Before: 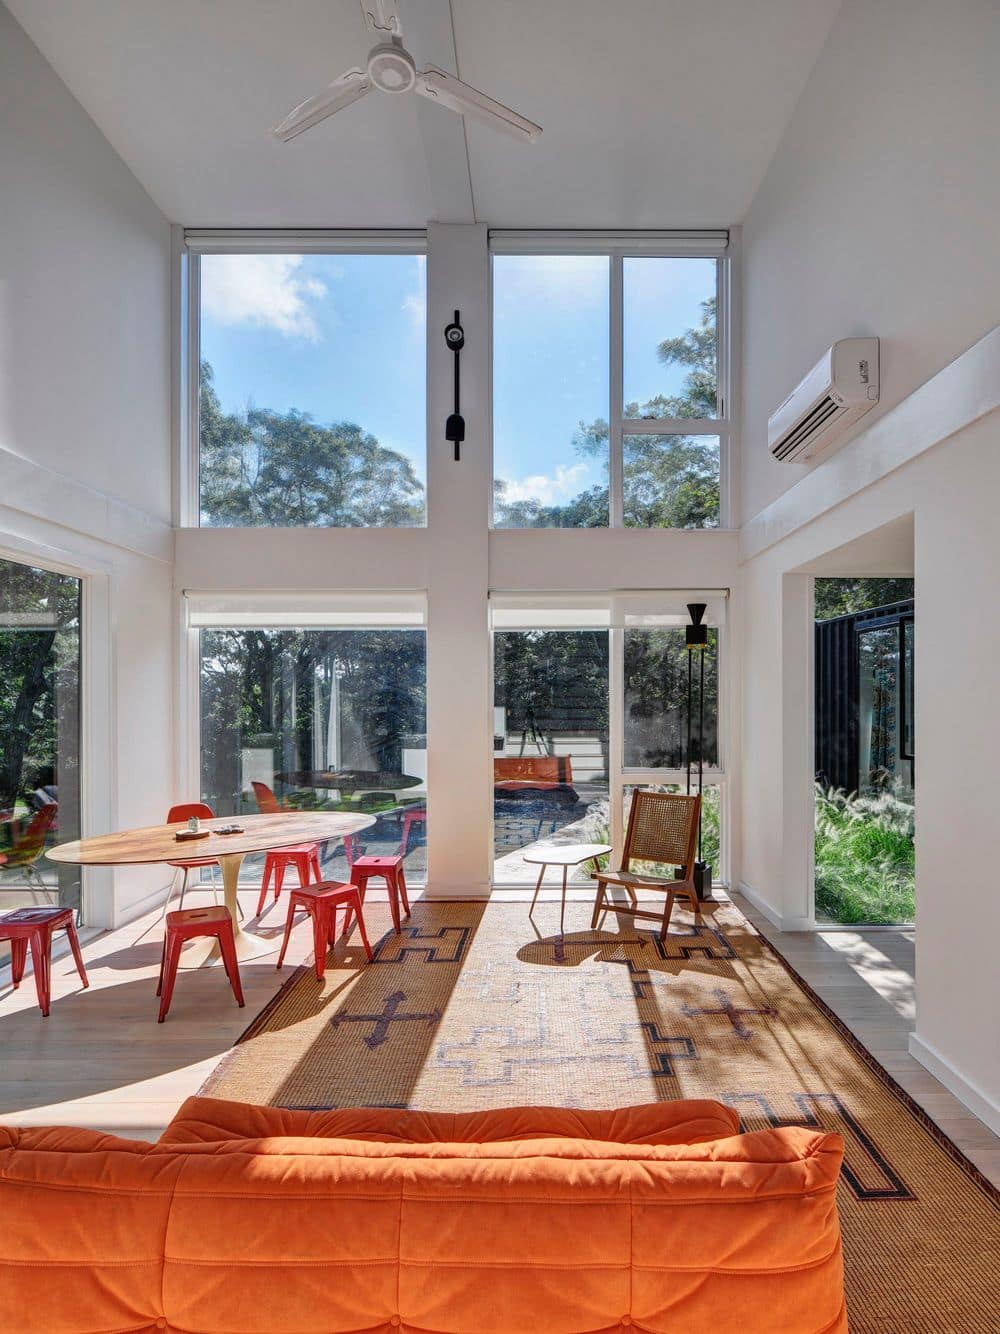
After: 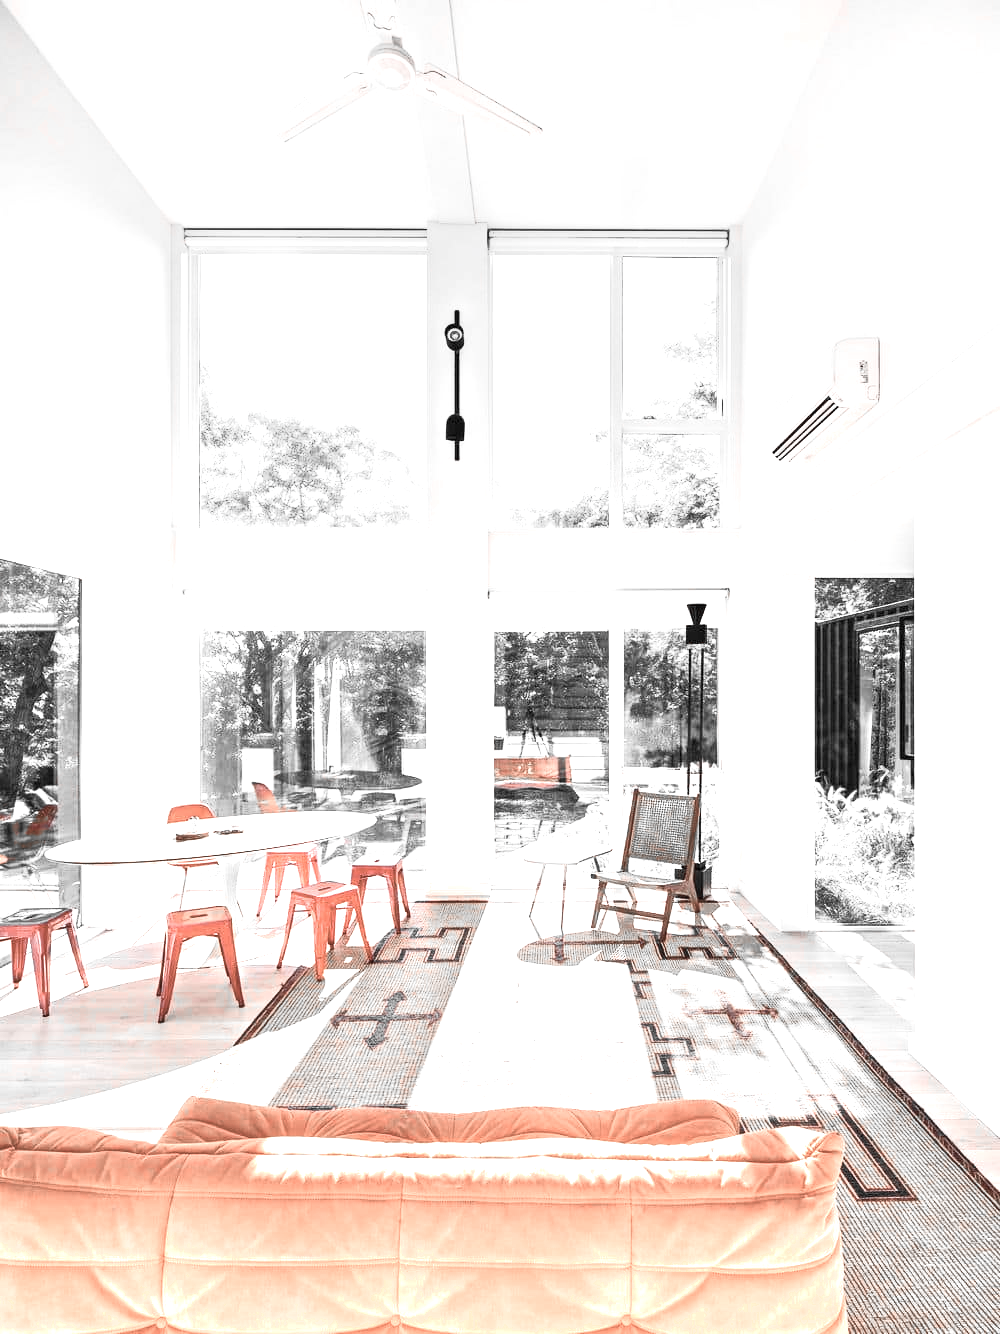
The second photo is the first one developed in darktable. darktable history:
color zones: curves: ch1 [(0, 0.006) (0.094, 0.285) (0.171, 0.001) (0.429, 0.001) (0.571, 0.003) (0.714, 0.004) (0.857, 0.004) (1, 0.006)]
exposure: black level correction 0, exposure 1.975 EV, compensate exposure bias true, compensate highlight preservation false
shadows and highlights: shadows 0, highlights 40
